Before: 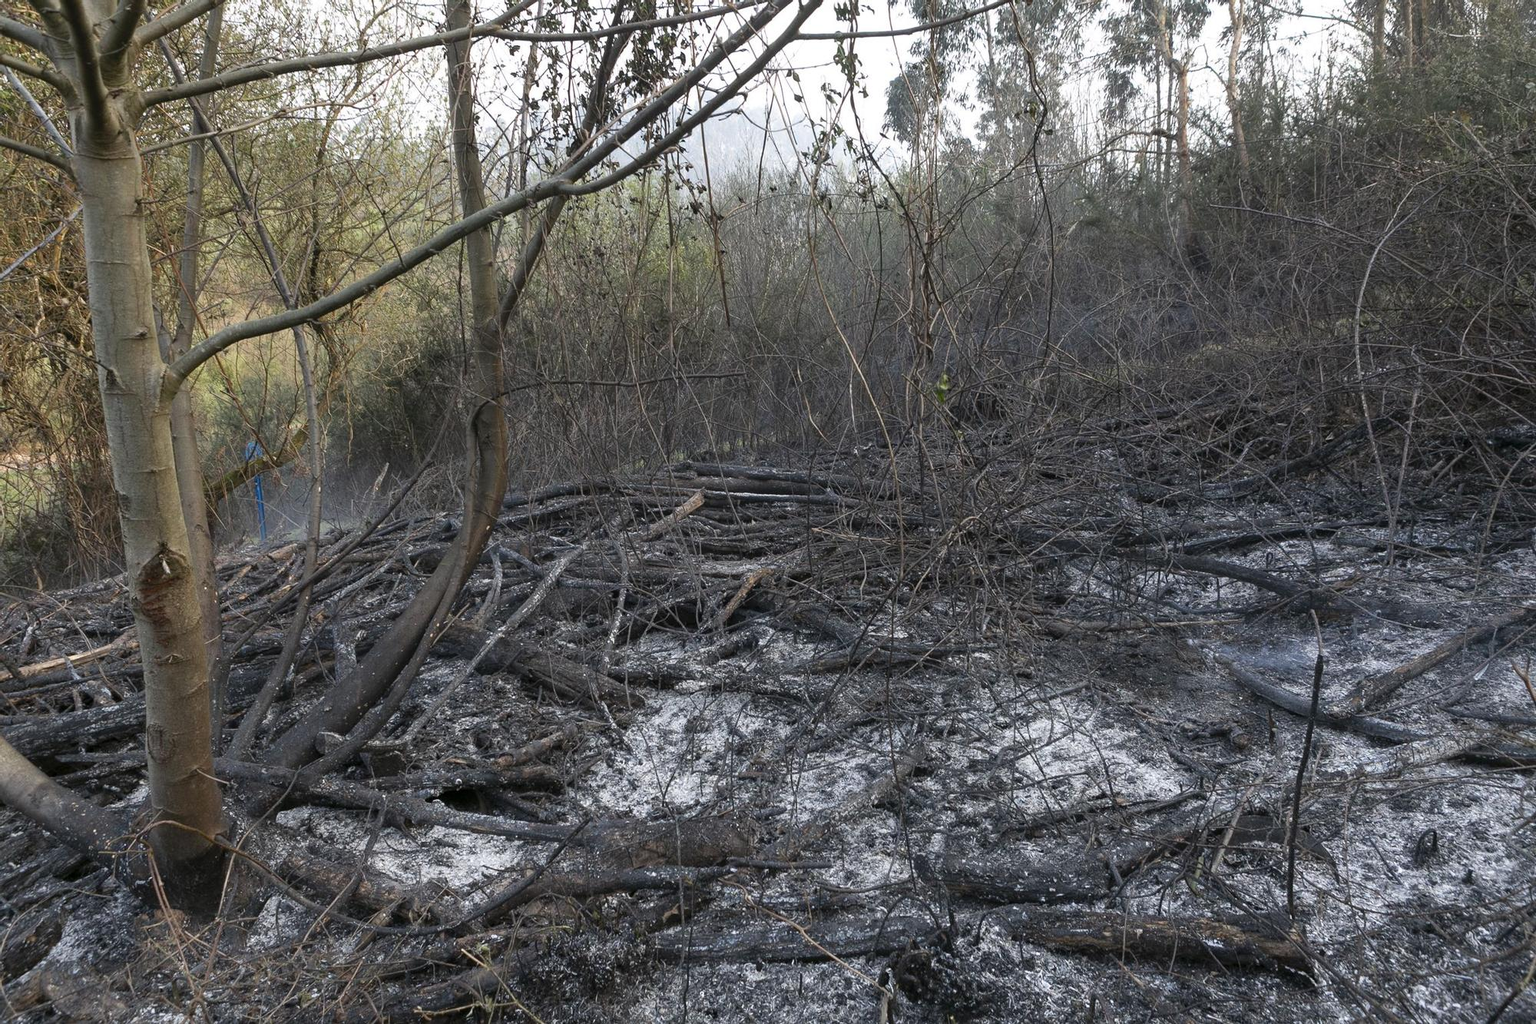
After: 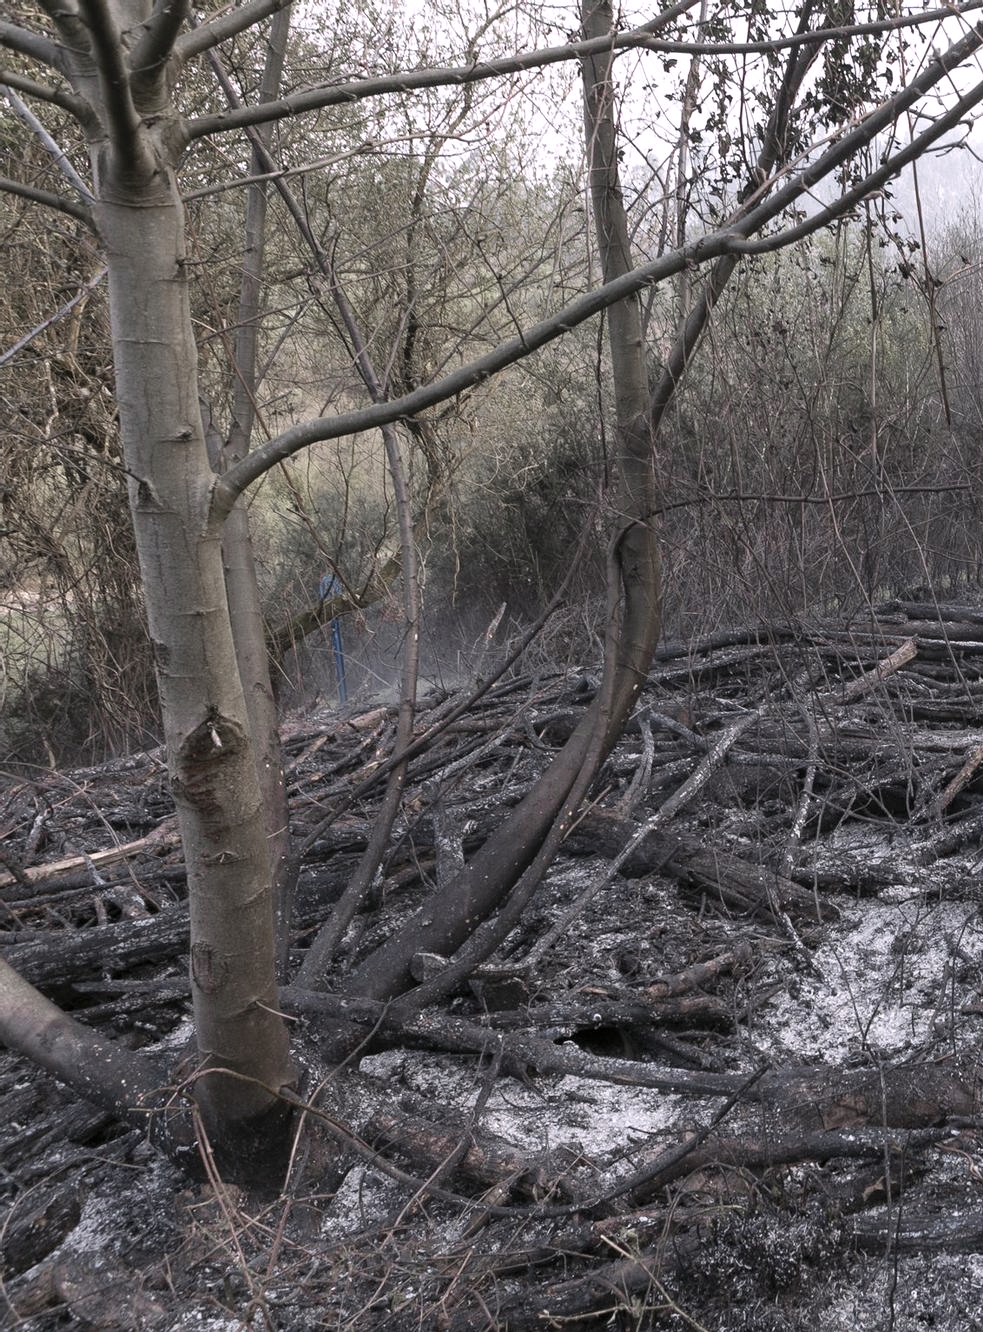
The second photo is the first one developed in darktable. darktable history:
white balance: red 1.05, blue 1.072
color zones: curves: ch0 [(0, 0.6) (0.129, 0.508) (0.193, 0.483) (0.429, 0.5) (0.571, 0.5) (0.714, 0.5) (0.857, 0.5) (1, 0.6)]; ch1 [(0, 0.481) (0.112, 0.245) (0.213, 0.223) (0.429, 0.233) (0.571, 0.231) (0.683, 0.242) (0.857, 0.296) (1, 0.481)]
exposure: compensate highlight preservation false
crop and rotate: left 0%, top 0%, right 50.845%
